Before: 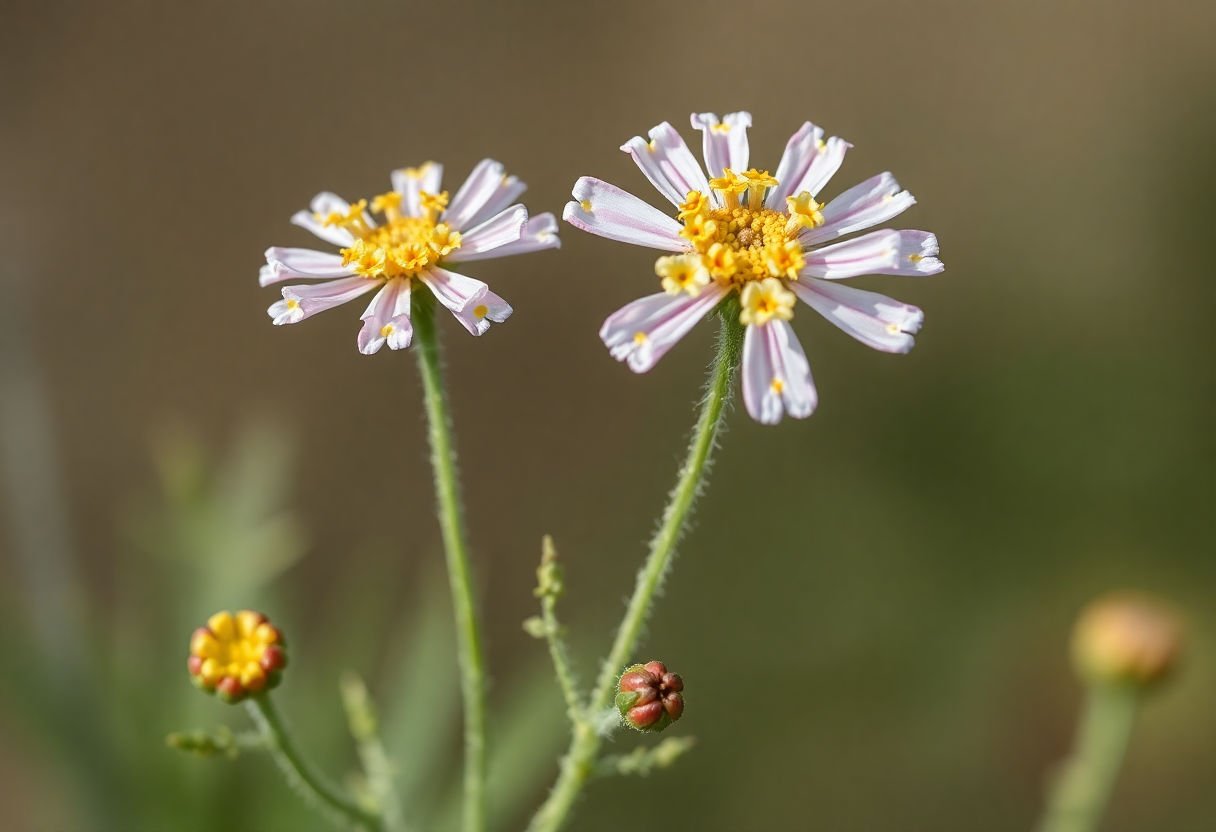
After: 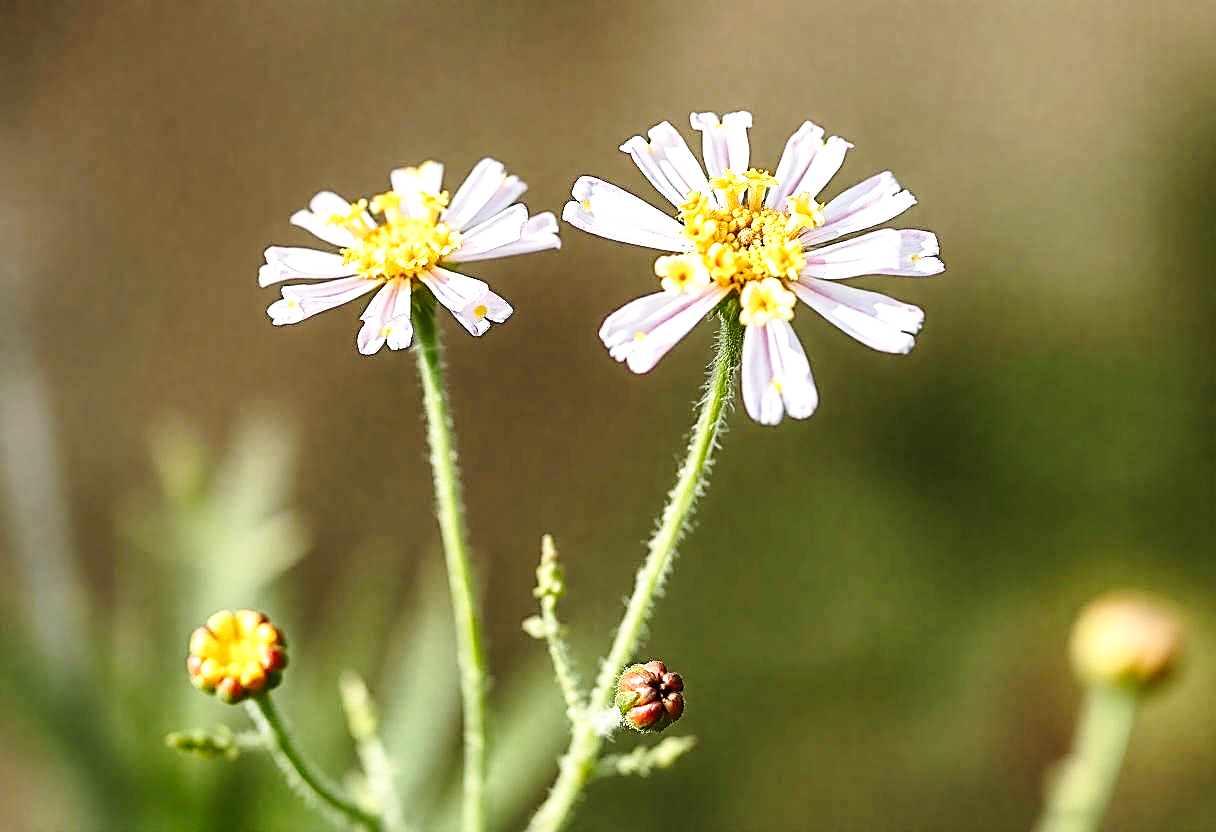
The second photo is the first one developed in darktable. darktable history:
base curve: curves: ch0 [(0, 0) (0.028, 0.03) (0.121, 0.232) (0.46, 0.748) (0.859, 0.968) (1, 1)], preserve colors none
tone equalizer: -8 EV -0.75 EV, -7 EV -0.7 EV, -6 EV -0.6 EV, -5 EV -0.4 EV, -3 EV 0.4 EV, -2 EV 0.6 EV, -1 EV 0.7 EV, +0 EV 0.75 EV, edges refinement/feathering 500, mask exposure compensation -1.57 EV, preserve details no
local contrast: highlights 100%, shadows 100%, detail 120%, midtone range 0.2
sharpen: amount 0.75
